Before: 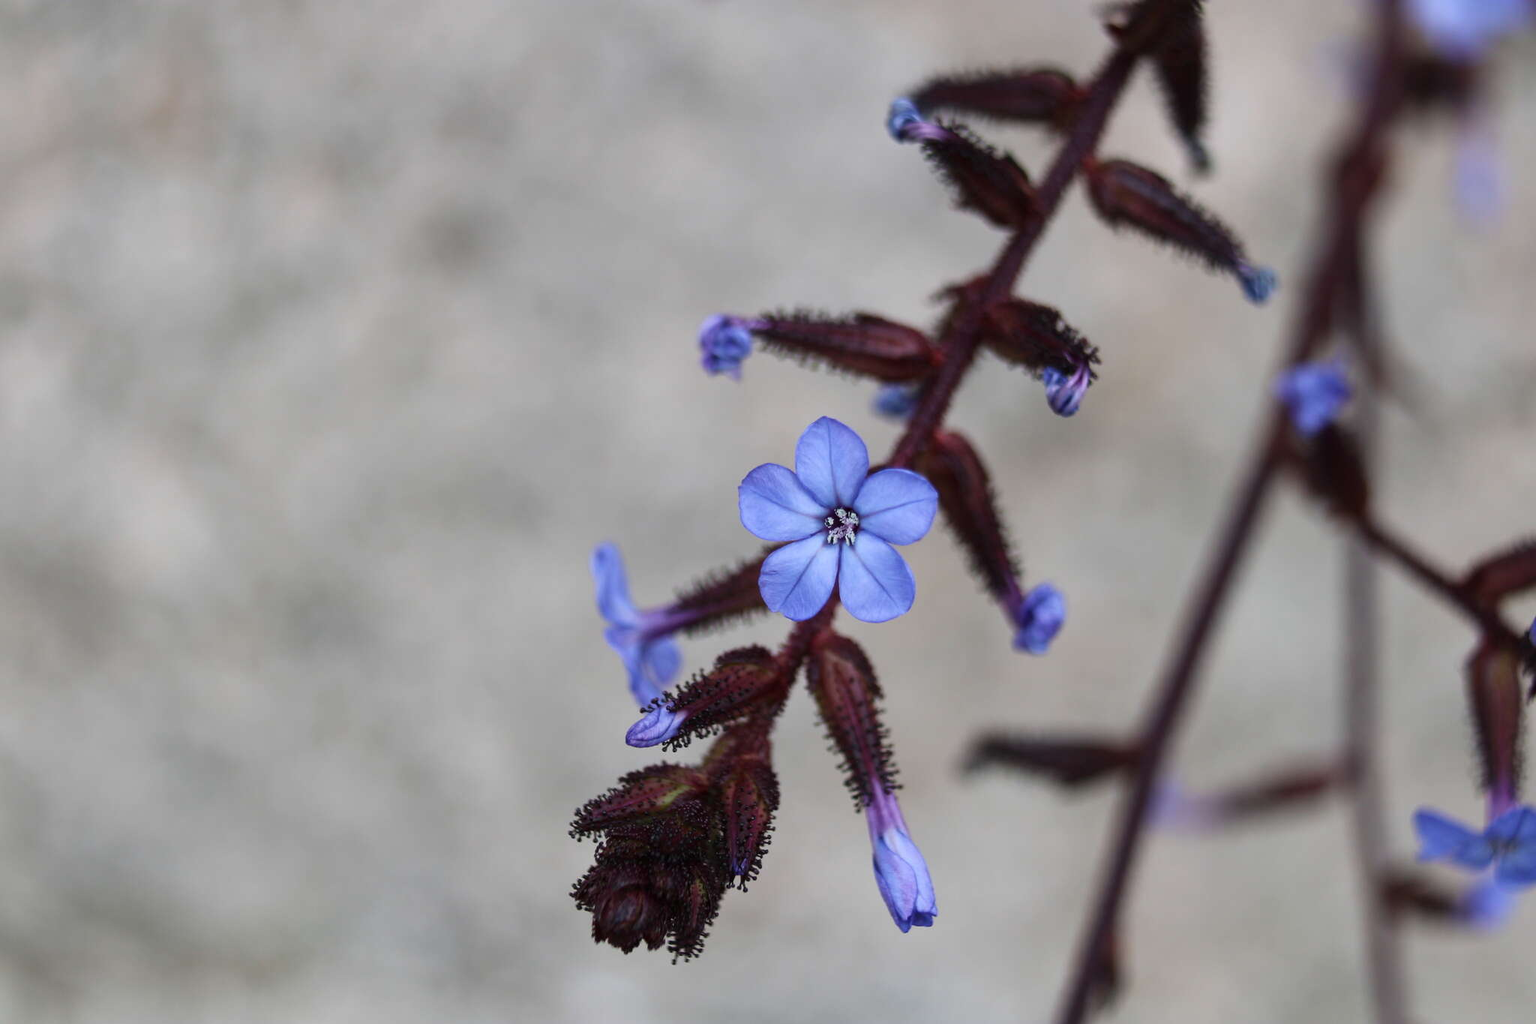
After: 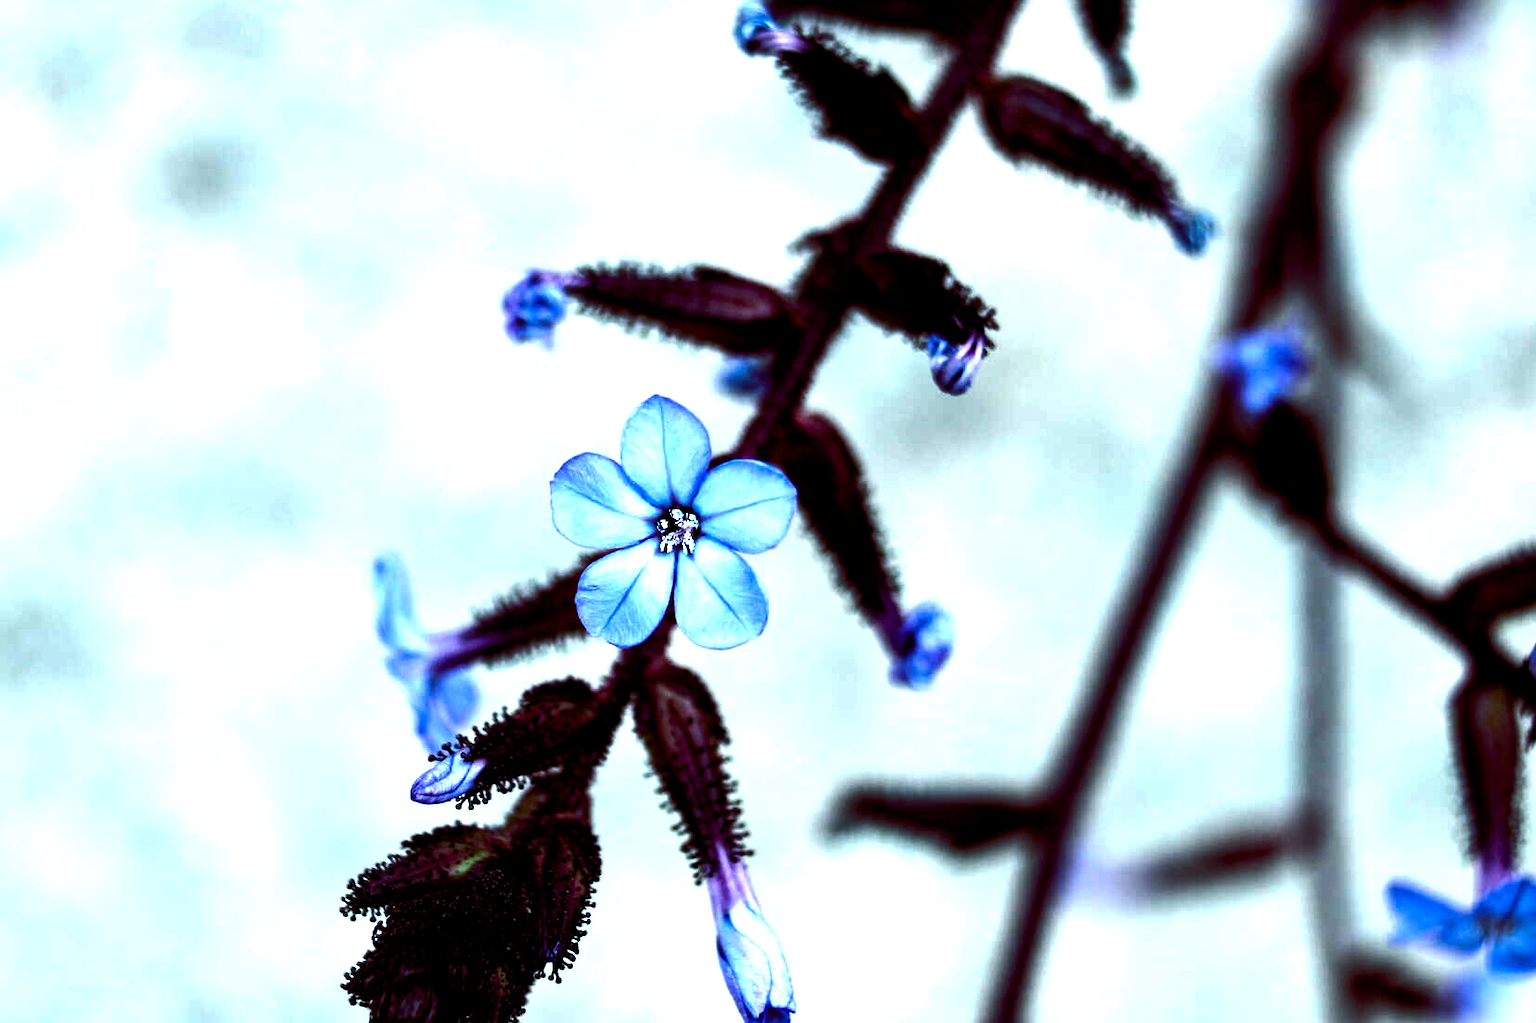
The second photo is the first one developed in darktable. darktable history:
crop: left 19.159%, top 9.58%, bottom 9.58%
color balance rgb: shadows lift › luminance -7.7%, shadows lift › chroma 2.13%, shadows lift › hue 200.79°, power › luminance -7.77%, power › chroma 2.27%, power › hue 220.69°, highlights gain › luminance 15.15%, highlights gain › chroma 4%, highlights gain › hue 209.35°, global offset › luminance -0.21%, global offset › chroma 0.27%, perceptual saturation grading › global saturation 24.42%, perceptual saturation grading › highlights -24.42%, perceptual saturation grading › mid-tones 24.42%, perceptual saturation grading › shadows 40%, perceptual brilliance grading › global brilliance -5%, perceptual brilliance grading › highlights 24.42%, perceptual brilliance grading › mid-tones 7%, perceptual brilliance grading › shadows -5%
tone equalizer: -8 EV -1.08 EV, -7 EV -1.01 EV, -6 EV -0.867 EV, -5 EV -0.578 EV, -3 EV 0.578 EV, -2 EV 0.867 EV, -1 EV 1.01 EV, +0 EV 1.08 EV, edges refinement/feathering 500, mask exposure compensation -1.57 EV, preserve details no
